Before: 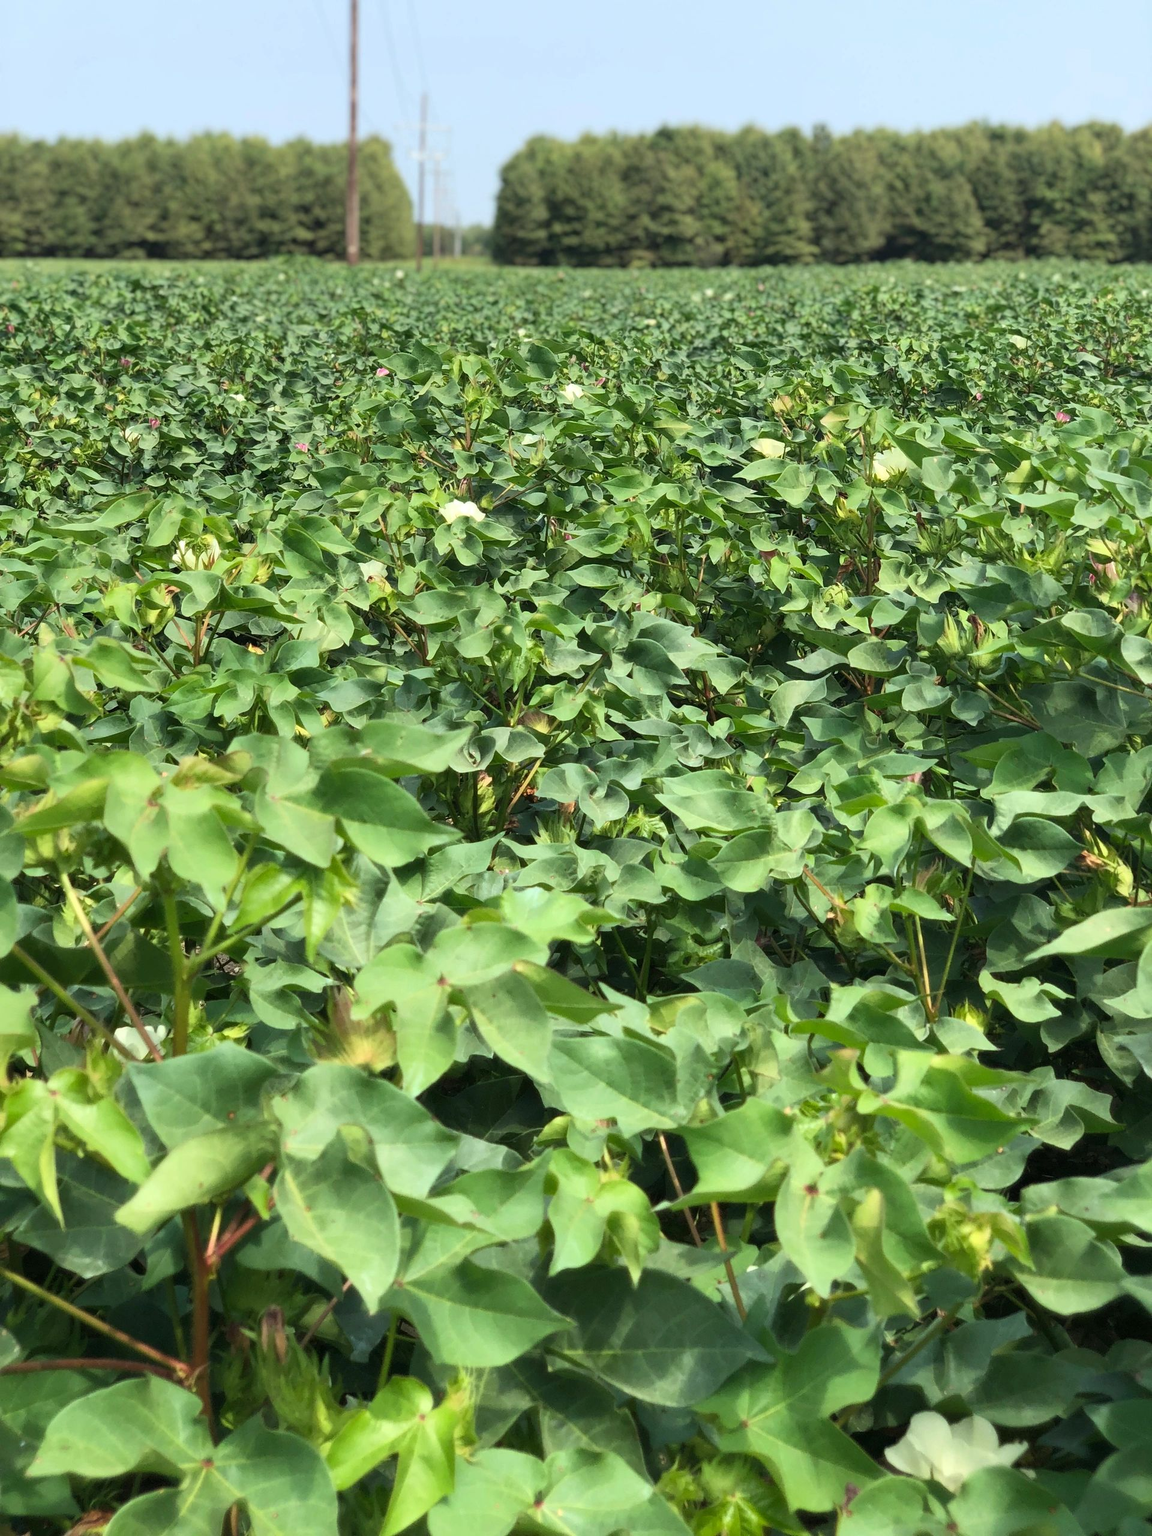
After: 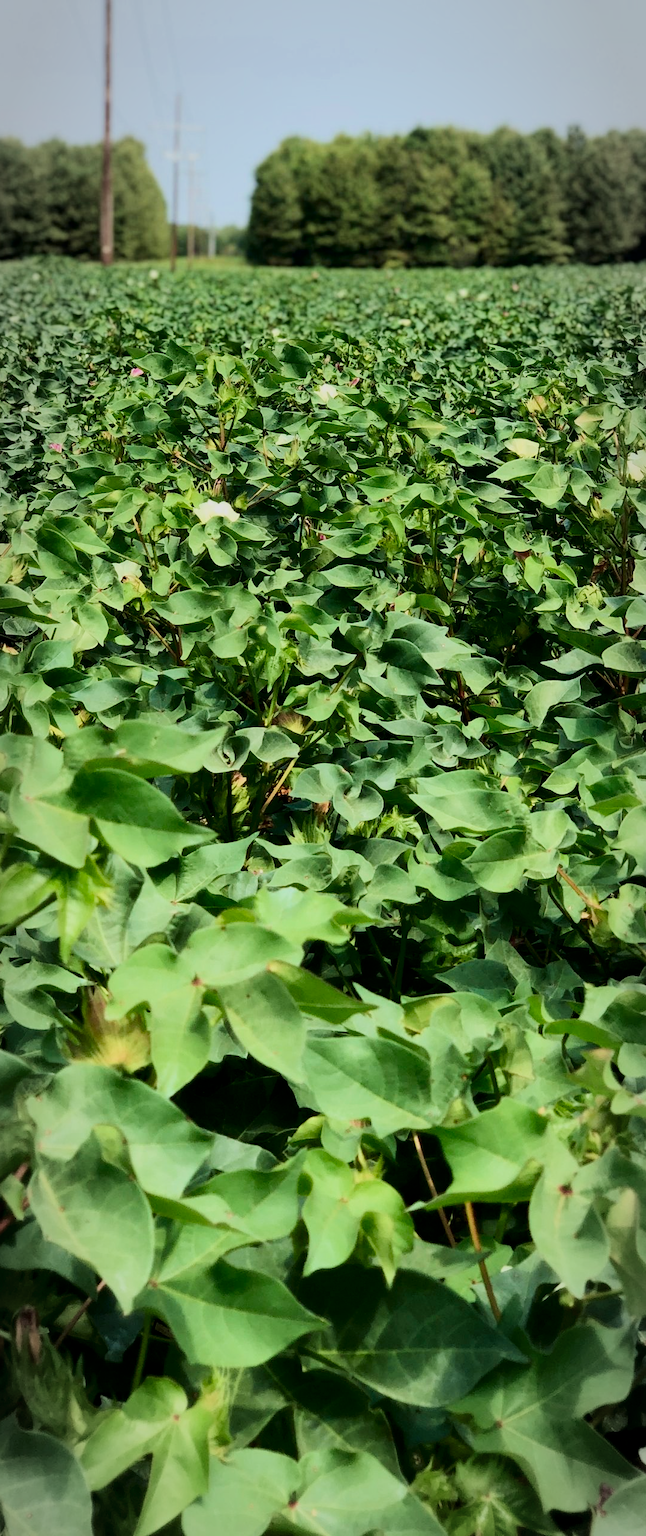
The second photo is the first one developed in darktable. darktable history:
contrast brightness saturation: contrast 0.186, brightness -0.234, saturation 0.108
filmic rgb: black relative exposure -7.65 EV, white relative exposure 4.56 EV, hardness 3.61
tone equalizer: -8 EV -0.447 EV, -7 EV -0.423 EV, -6 EV -0.325 EV, -5 EV -0.19 EV, -3 EV 0.228 EV, -2 EV 0.332 EV, -1 EV 0.398 EV, +0 EV 0.386 EV, mask exposure compensation -0.512 EV
shadows and highlights: shadows 25.52, highlights -23.34
crop: left 21.394%, right 22.409%
vignetting: brightness -0.287, automatic ratio true, unbound false
velvia: on, module defaults
